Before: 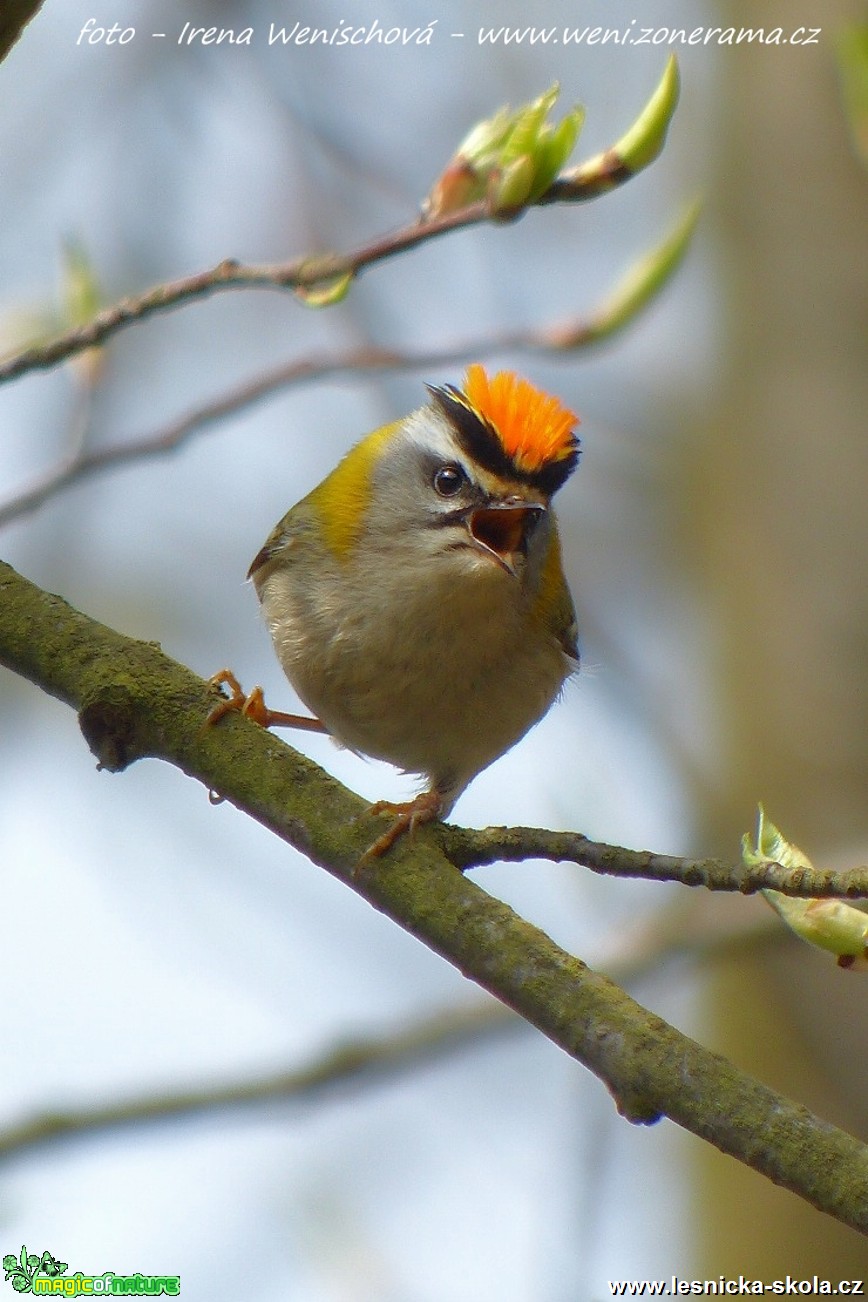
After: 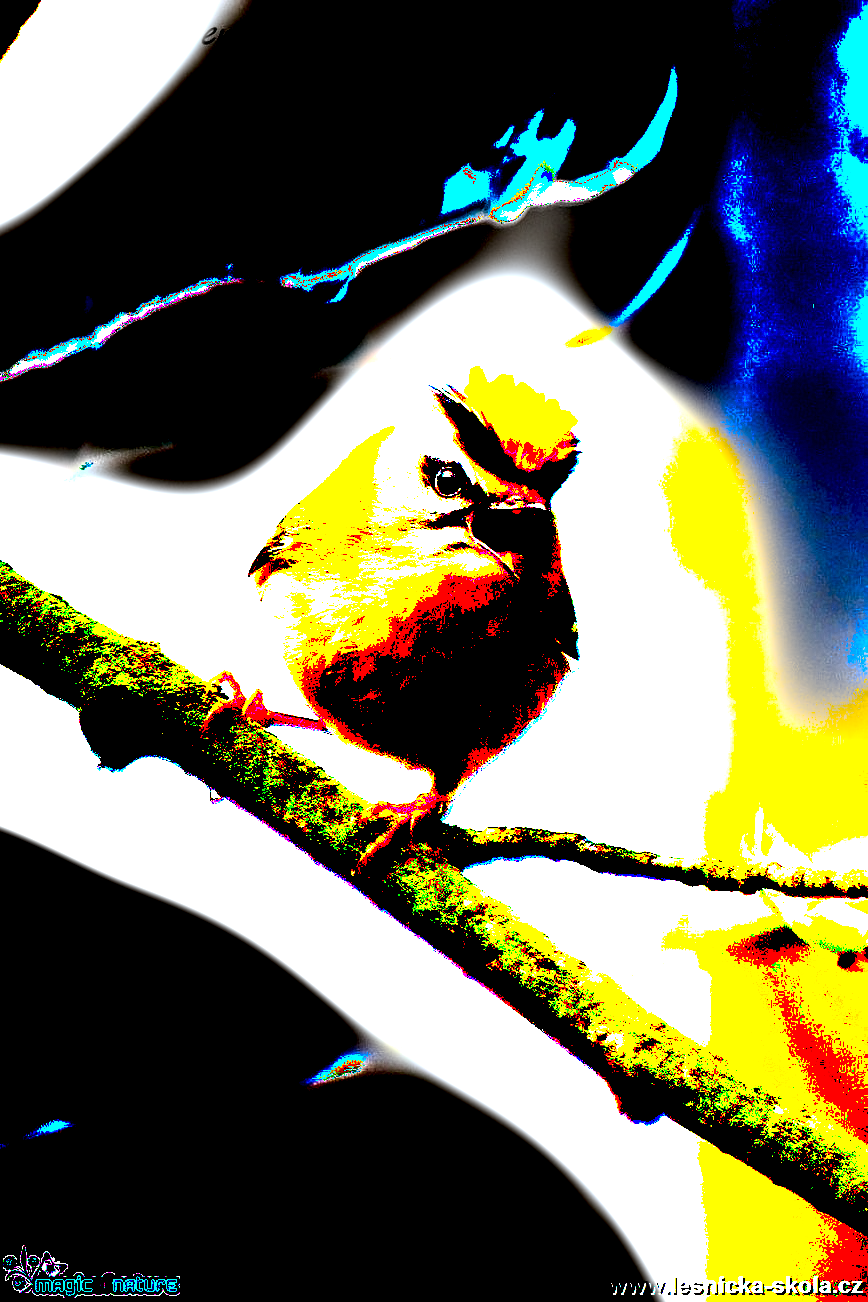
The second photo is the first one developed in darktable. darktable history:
tone equalizer: edges refinement/feathering 500, mask exposure compensation -1.57 EV, preserve details no
shadows and highlights: soften with gaussian
exposure: black level correction 0.1, exposure 3.077 EV, compensate exposure bias true, compensate highlight preservation false
